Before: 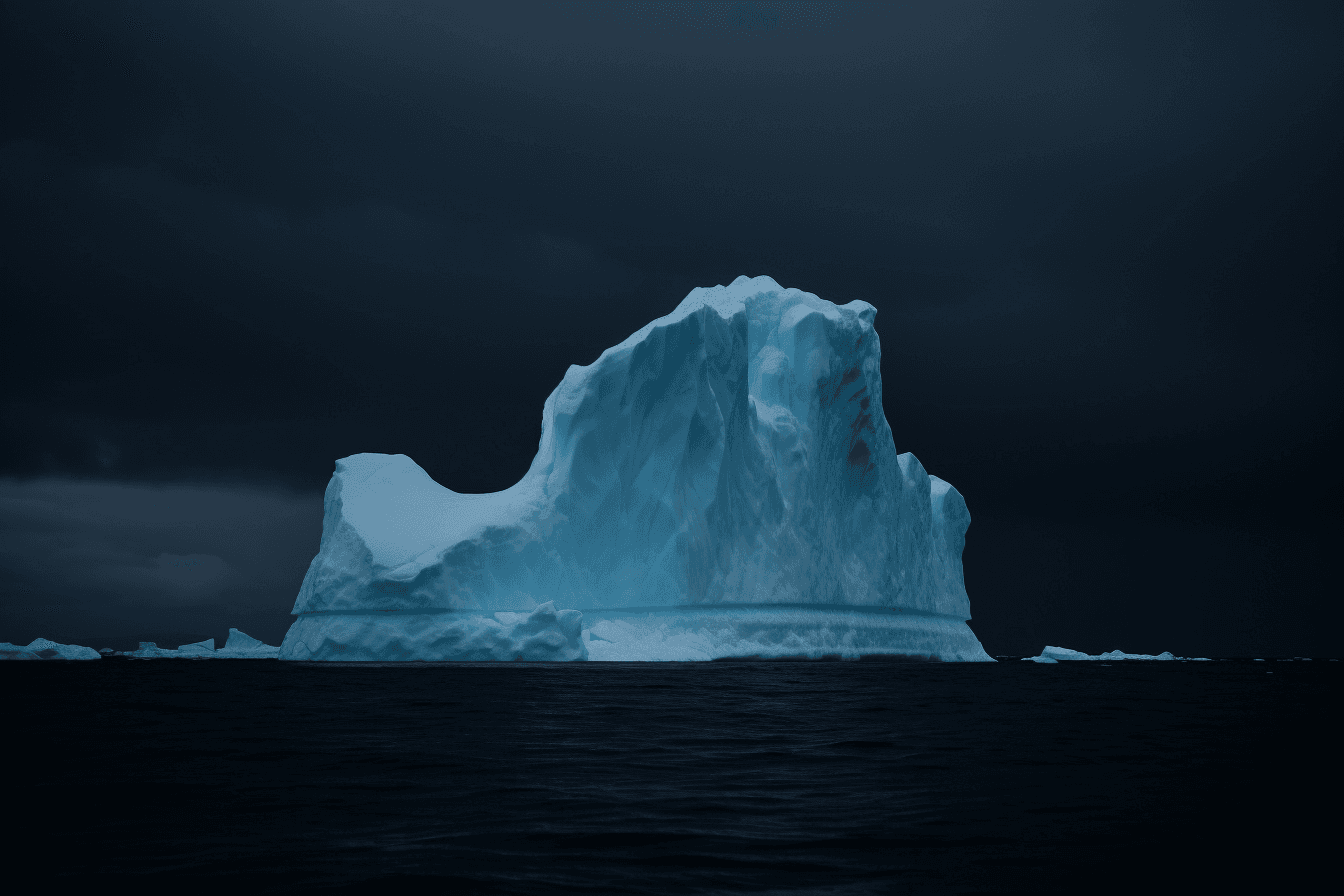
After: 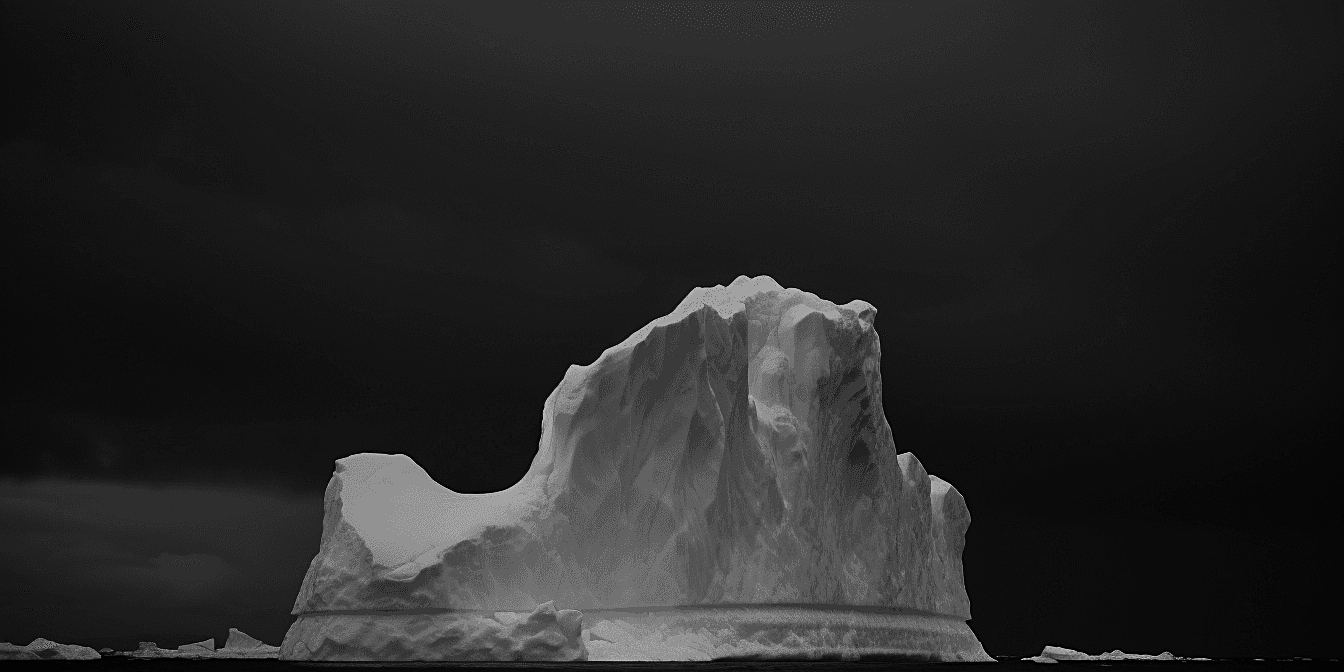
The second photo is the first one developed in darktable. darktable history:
sharpen: on, module defaults
monochrome: on, module defaults
contrast brightness saturation: contrast 0.16, saturation 0.32
crop: bottom 24.967%
